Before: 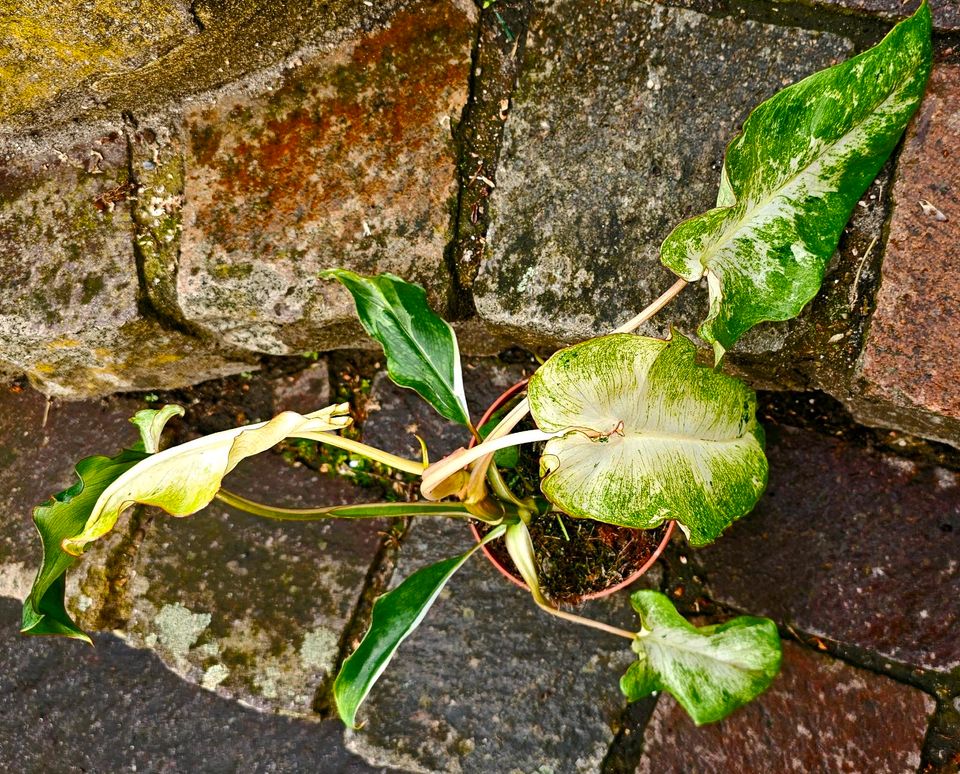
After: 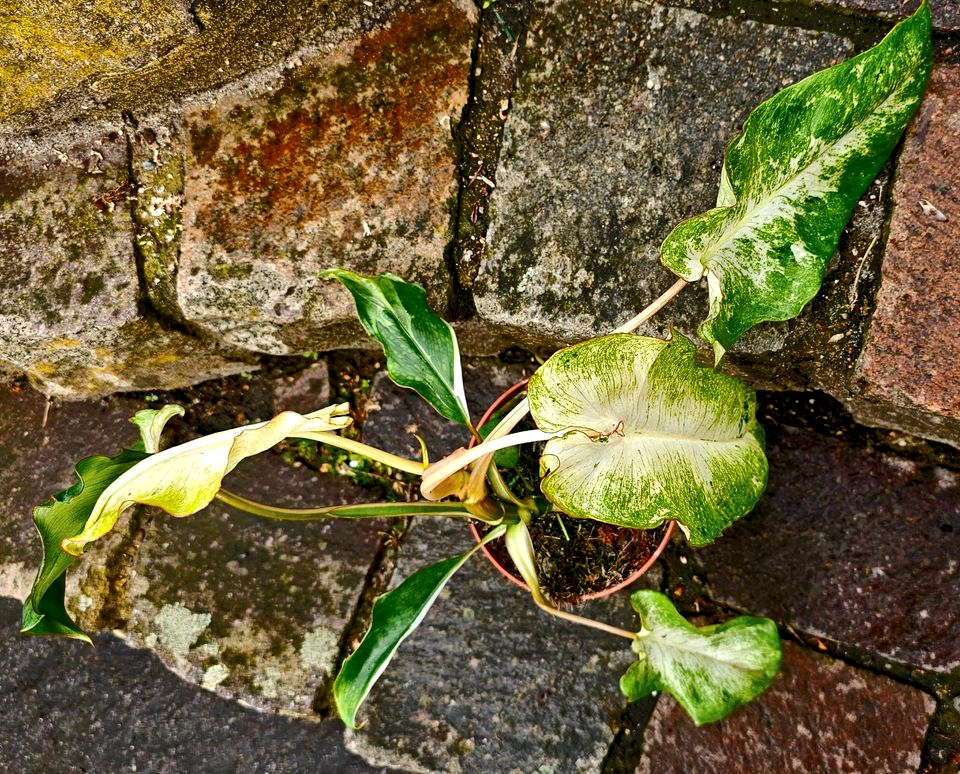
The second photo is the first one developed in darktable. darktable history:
local contrast: mode bilateral grid, contrast 20, coarseness 50, detail 144%, midtone range 0.2
tone curve: curves: ch0 [(0, 0) (0.253, 0.237) (1, 1)]; ch1 [(0, 0) (0.401, 0.42) (0.442, 0.47) (0.491, 0.495) (0.511, 0.523) (0.557, 0.565) (0.66, 0.683) (1, 1)]; ch2 [(0, 0) (0.394, 0.413) (0.5, 0.5) (0.578, 0.568) (1, 1)], color space Lab, linked channels, preserve colors none
